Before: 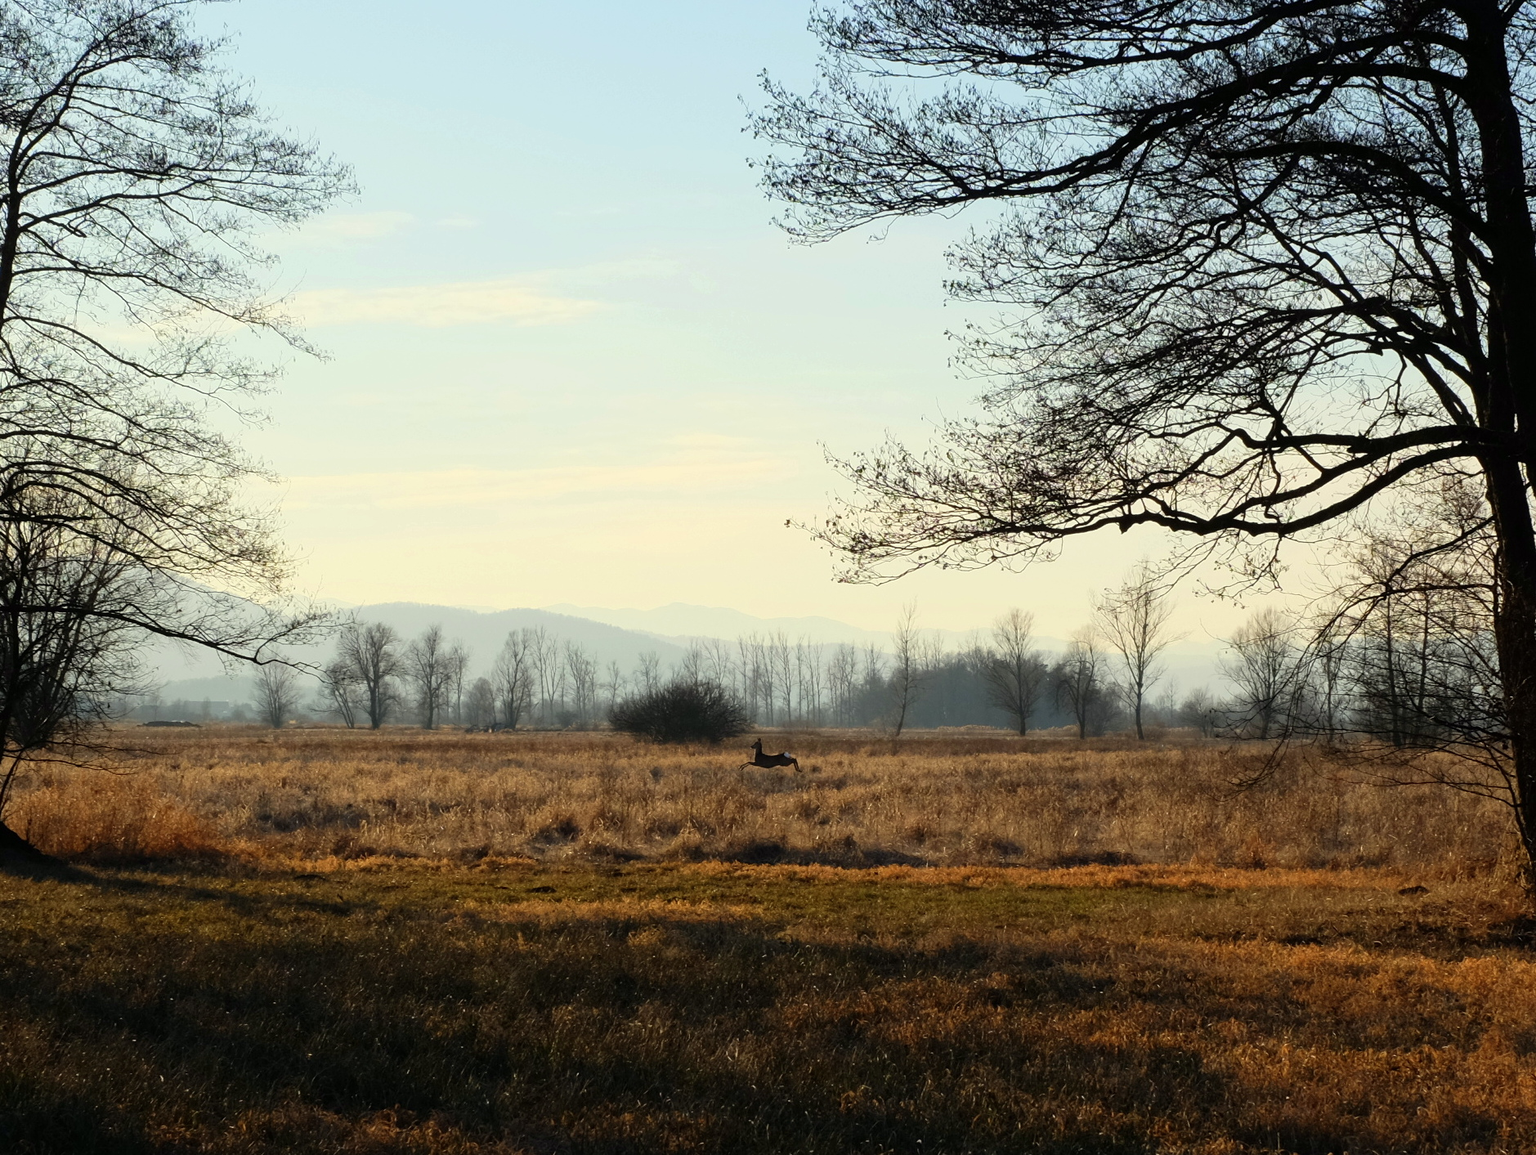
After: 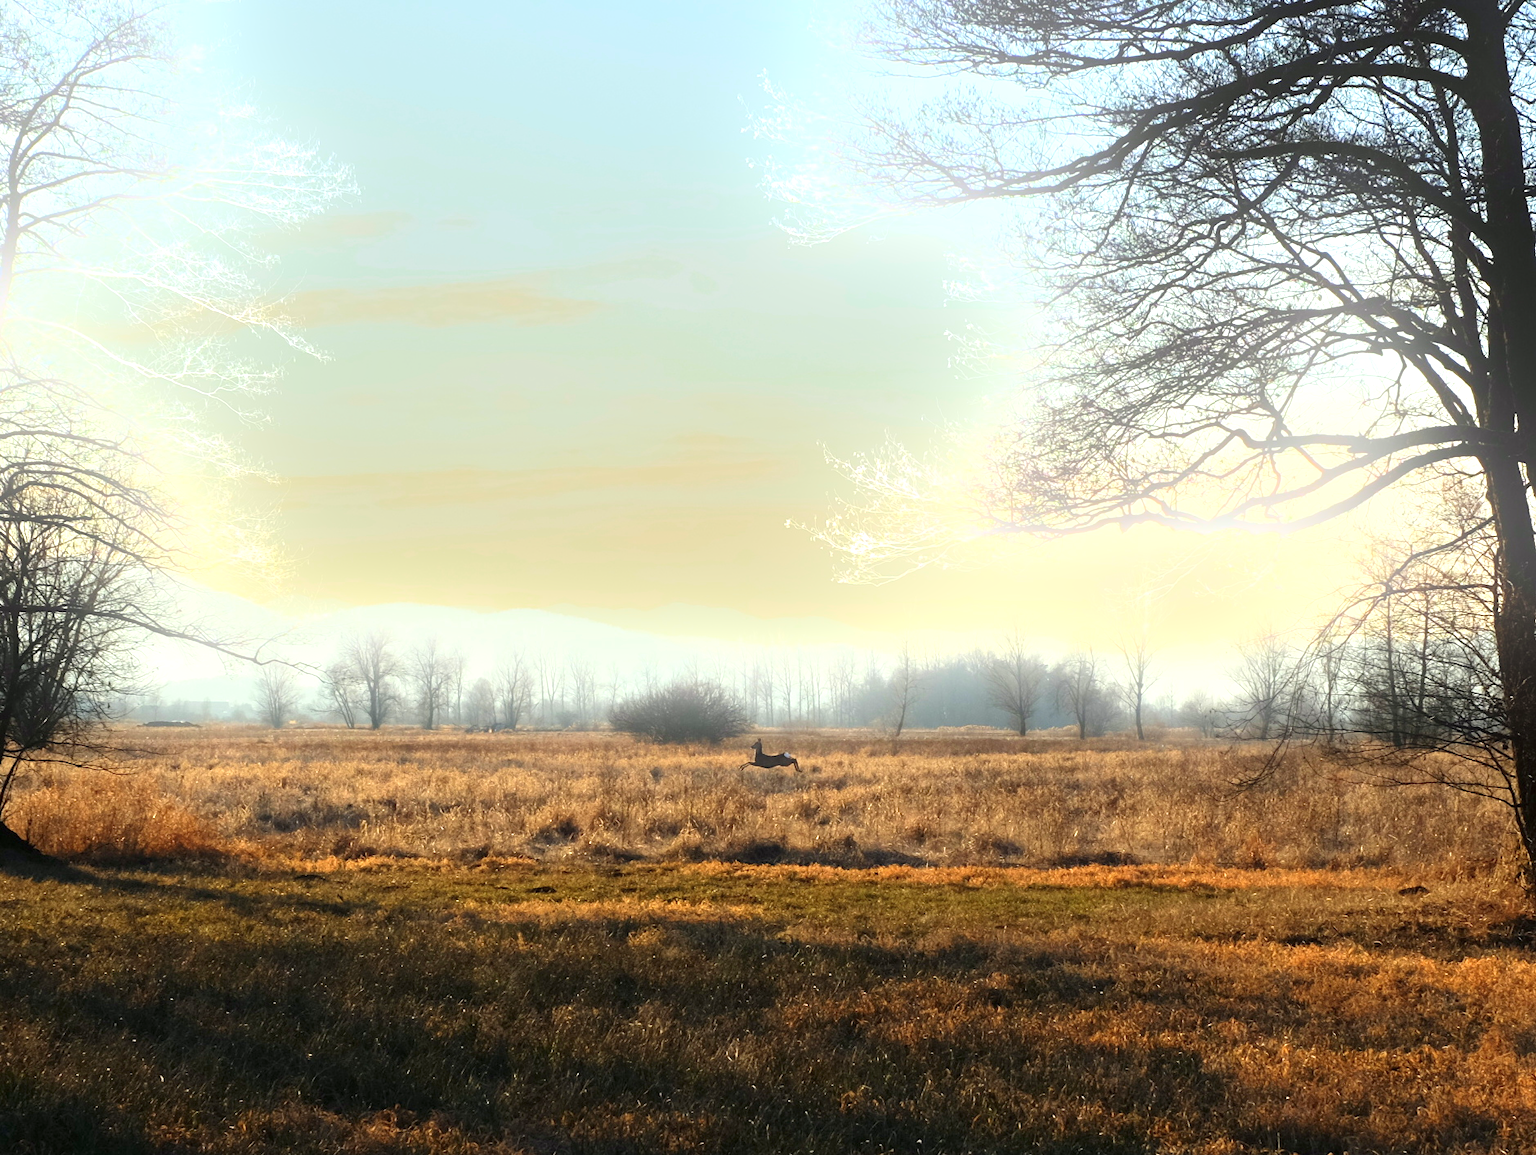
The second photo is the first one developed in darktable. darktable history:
exposure: black level correction 0, exposure 1.1 EV, compensate exposure bias true, compensate highlight preservation false
bloom: size 16%, threshold 98%, strength 20%
